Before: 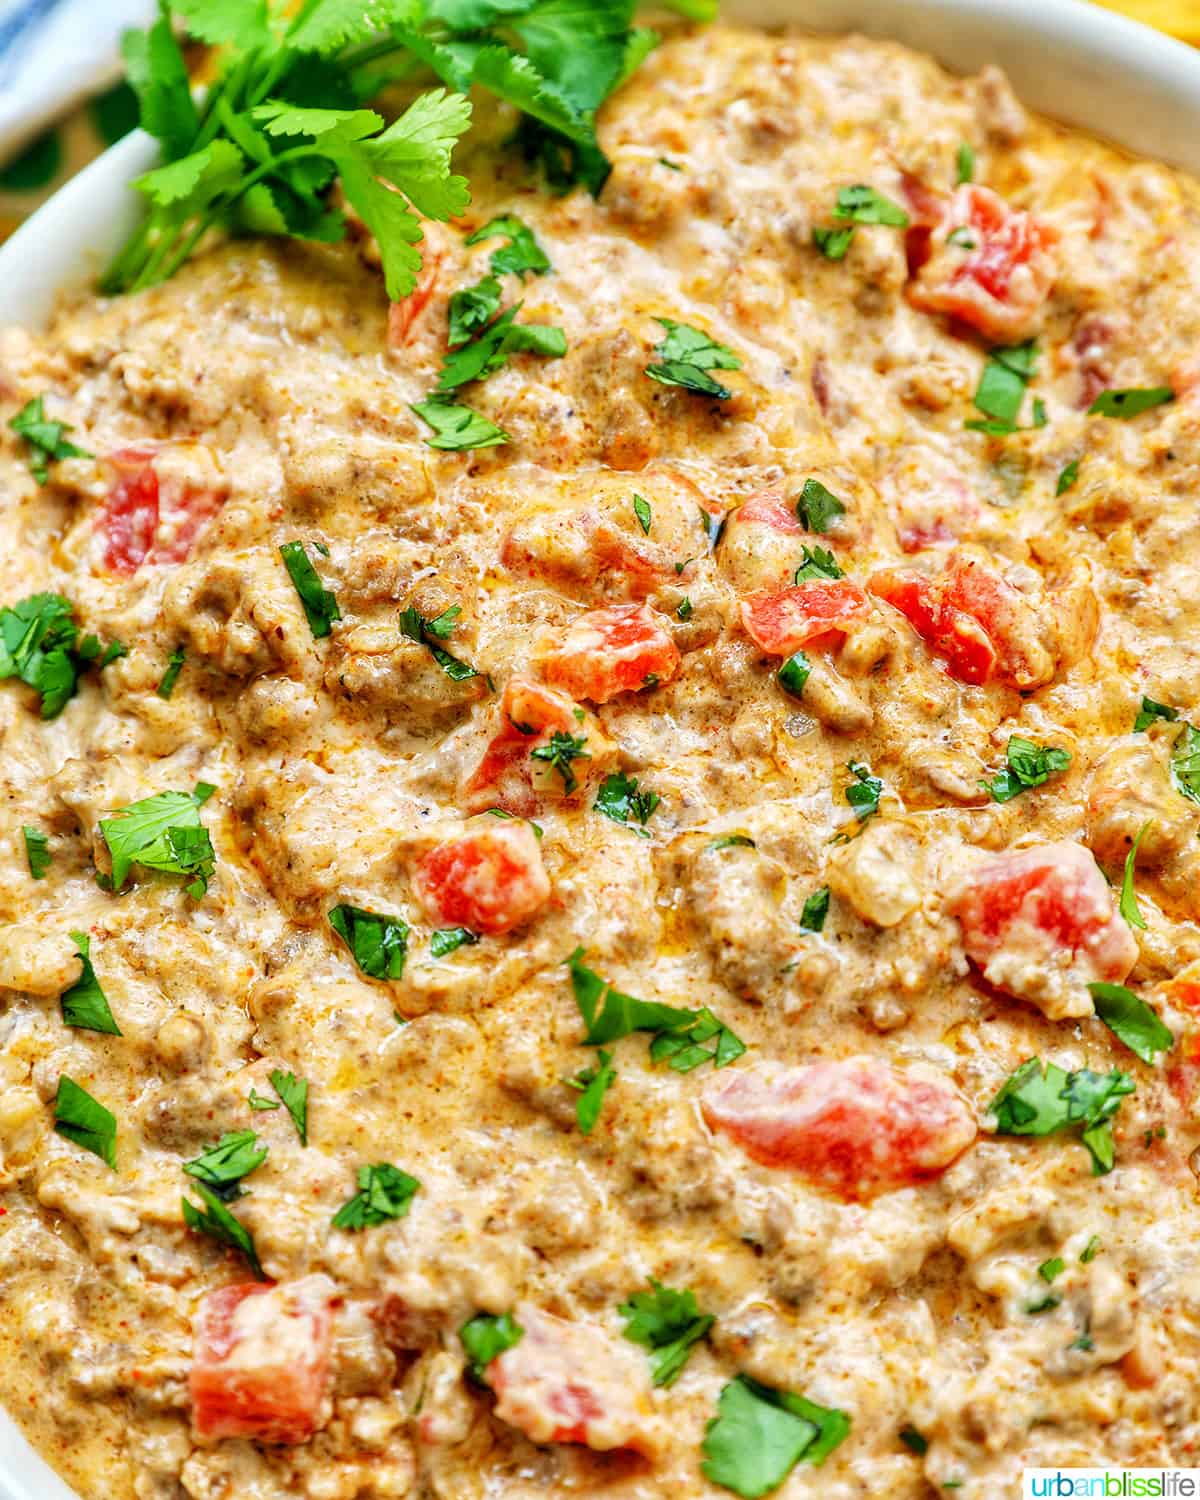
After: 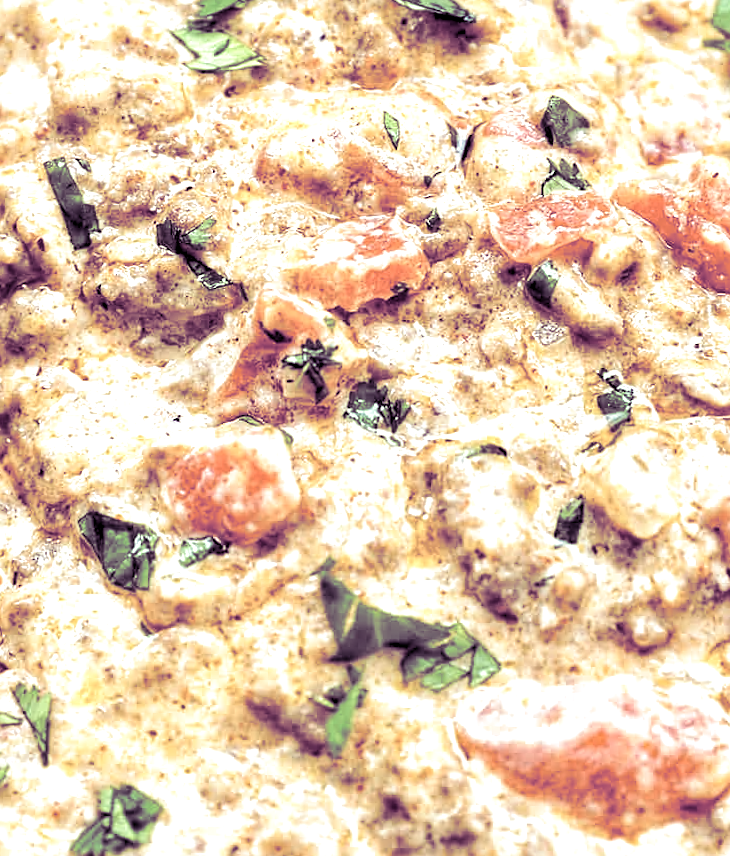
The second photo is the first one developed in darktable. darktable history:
tone equalizer: -8 EV -0.75 EV, -7 EV -0.7 EV, -6 EV -0.6 EV, -5 EV -0.4 EV, -3 EV 0.4 EV, -2 EV 0.6 EV, -1 EV 0.7 EV, +0 EV 0.75 EV, edges refinement/feathering 500, mask exposure compensation -1.57 EV, preserve details no
sharpen: amount 0.2
crop and rotate: left 22.13%, top 22.054%, right 22.026%, bottom 22.102%
local contrast: highlights 100%, shadows 100%, detail 131%, midtone range 0.2
rotate and perspective: rotation 0.128°, lens shift (vertical) -0.181, lens shift (horizontal) -0.044, shear 0.001, automatic cropping off
haze removal: strength 0.29, distance 0.25, compatibility mode true, adaptive false
contrast brightness saturation: brightness 0.18, saturation -0.5
split-toning: shadows › hue 277.2°, shadows › saturation 0.74
